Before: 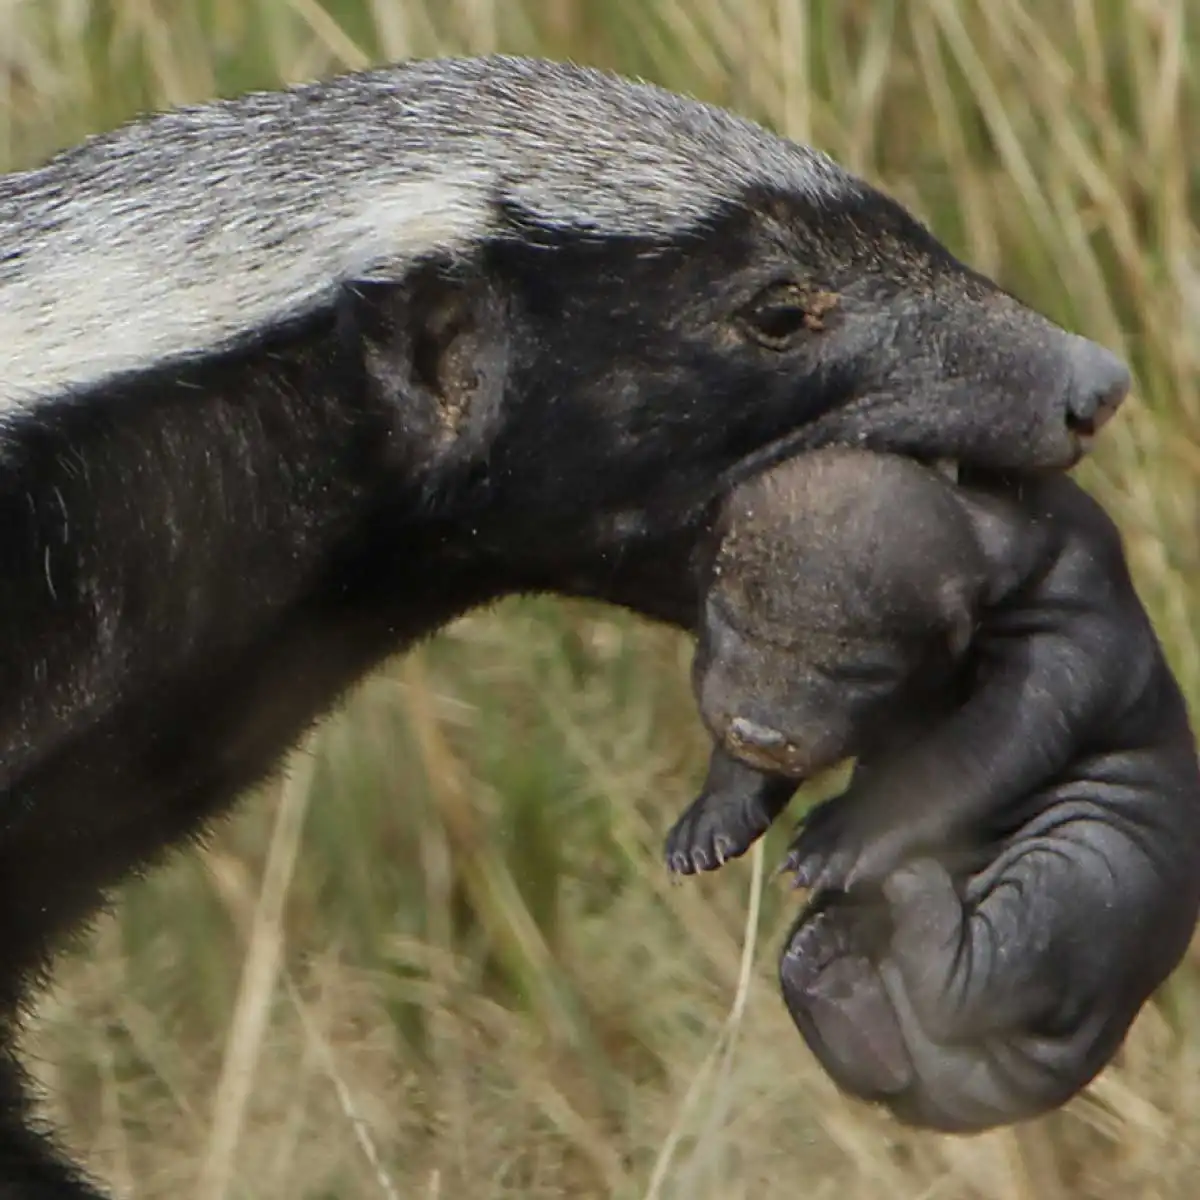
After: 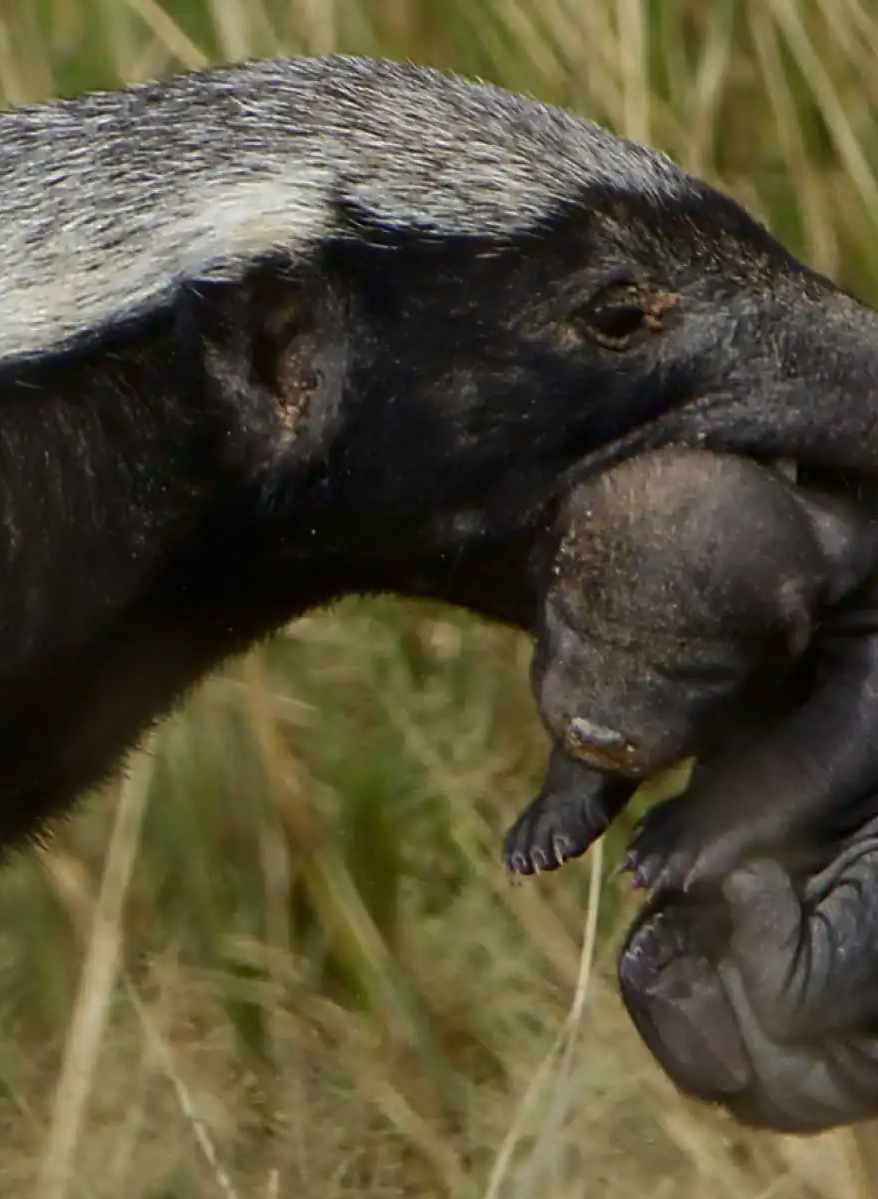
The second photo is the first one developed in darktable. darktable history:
crop: left 13.443%, right 13.31%
color correction: highlights b* 3
shadows and highlights: shadows 20.91, highlights -82.73, soften with gaussian
contrast brightness saturation: contrast 0.07, brightness -0.14, saturation 0.11
